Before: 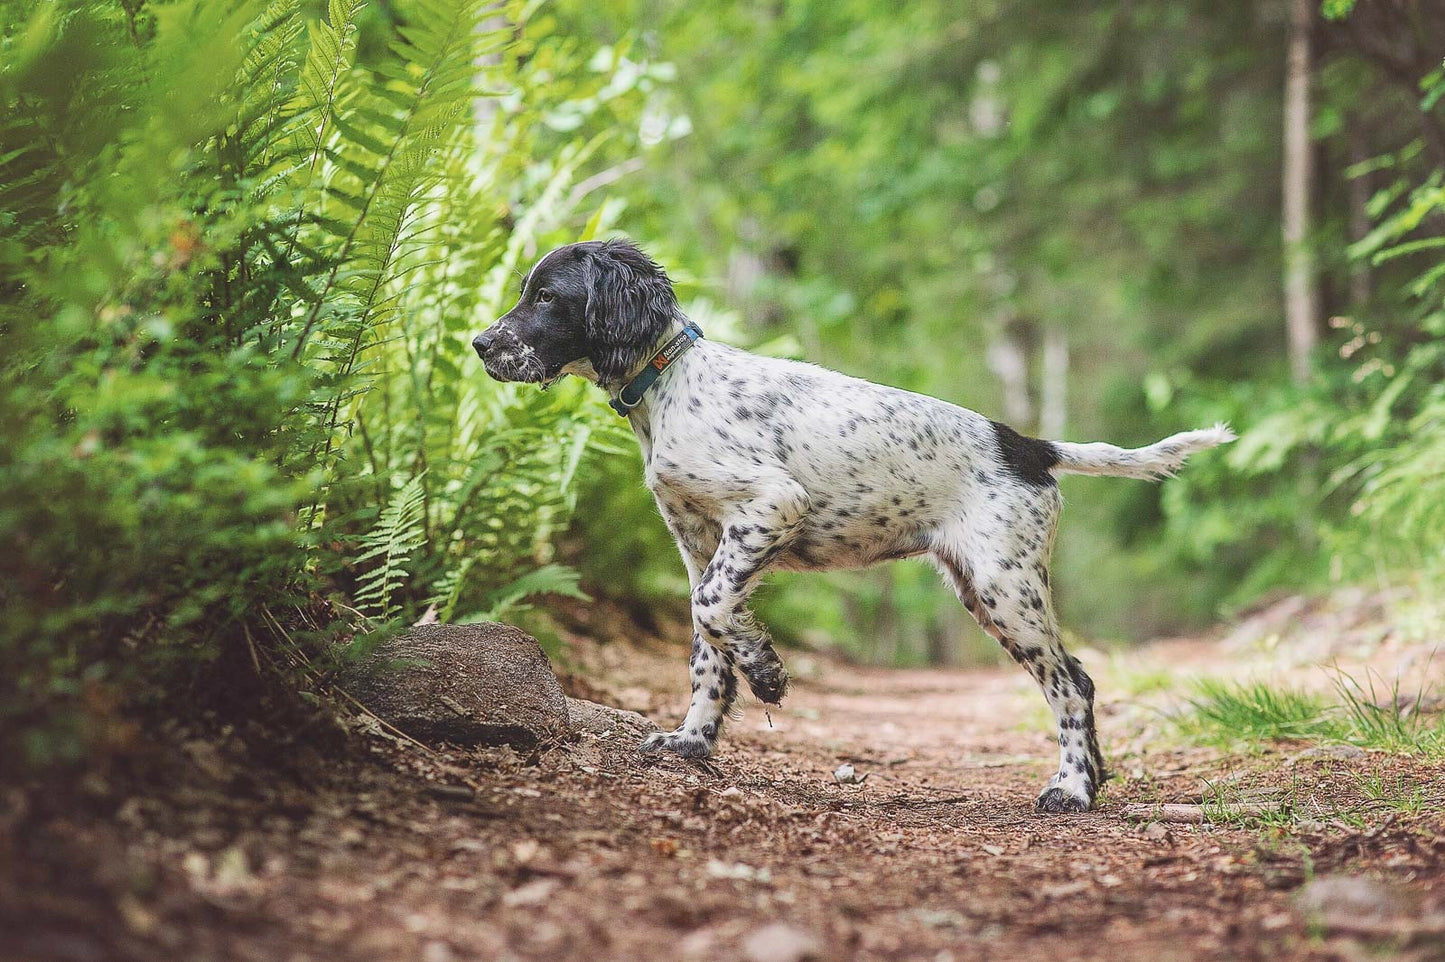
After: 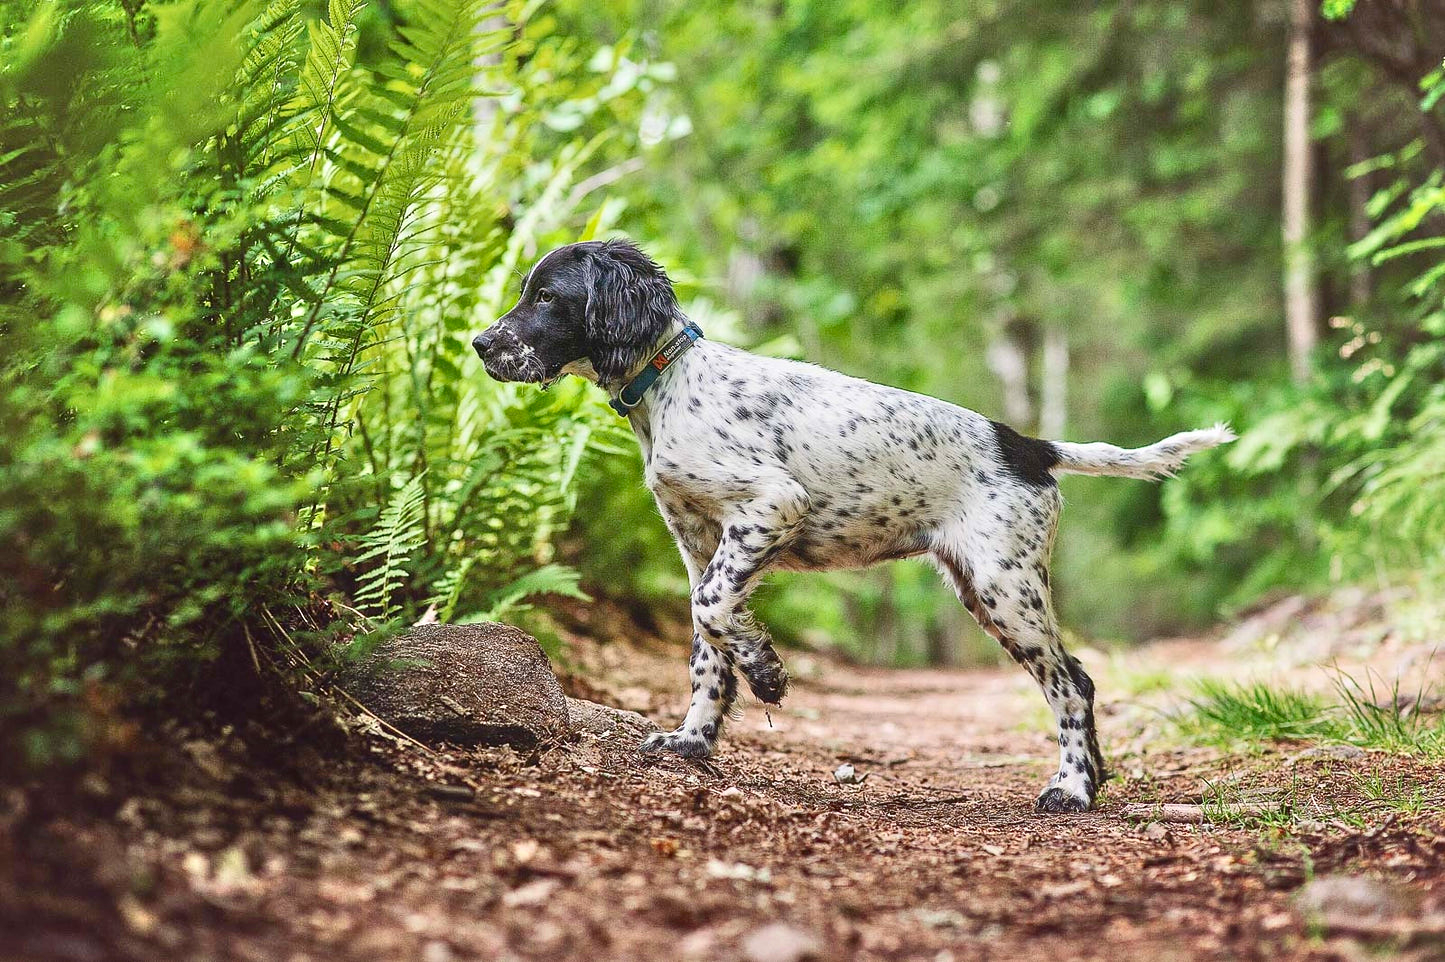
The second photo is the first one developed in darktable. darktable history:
contrast brightness saturation: contrast 0.19, brightness -0.24, saturation 0.11
tone equalizer: -7 EV 0.15 EV, -6 EV 0.6 EV, -5 EV 1.15 EV, -4 EV 1.33 EV, -3 EV 1.15 EV, -2 EV 0.6 EV, -1 EV 0.15 EV, mask exposure compensation -0.5 EV
